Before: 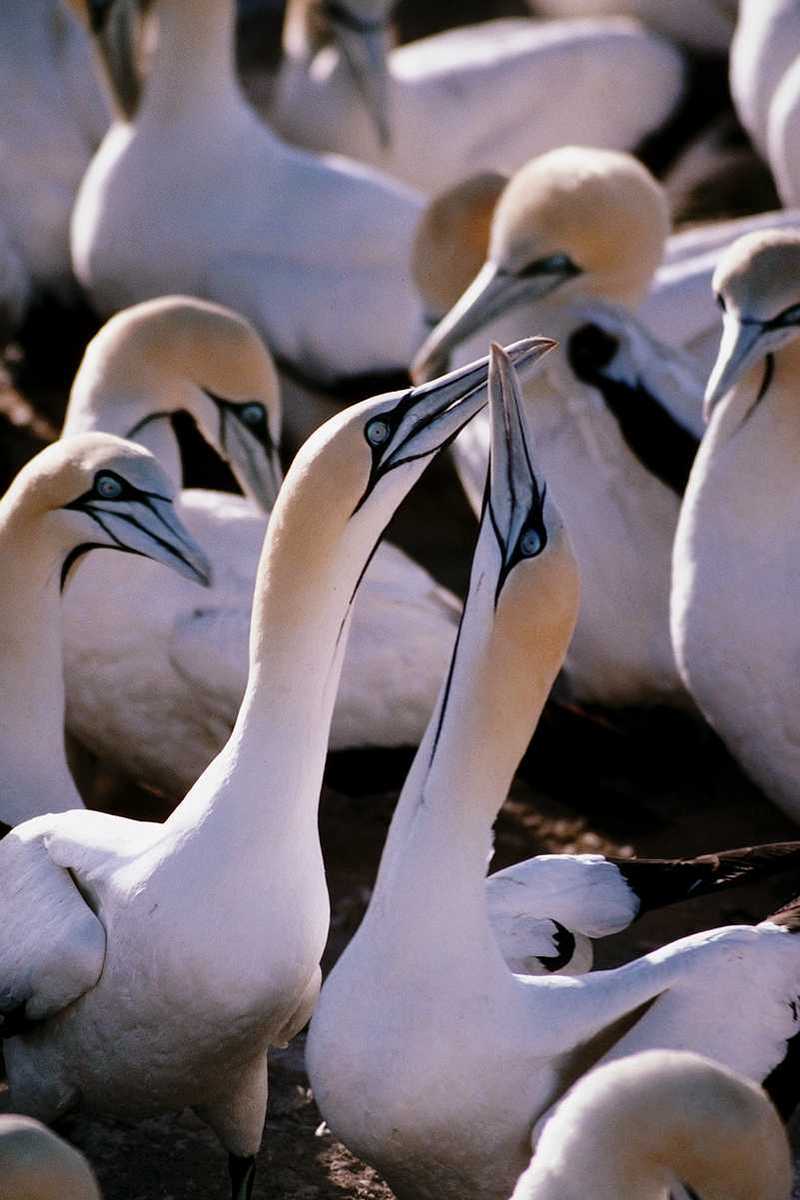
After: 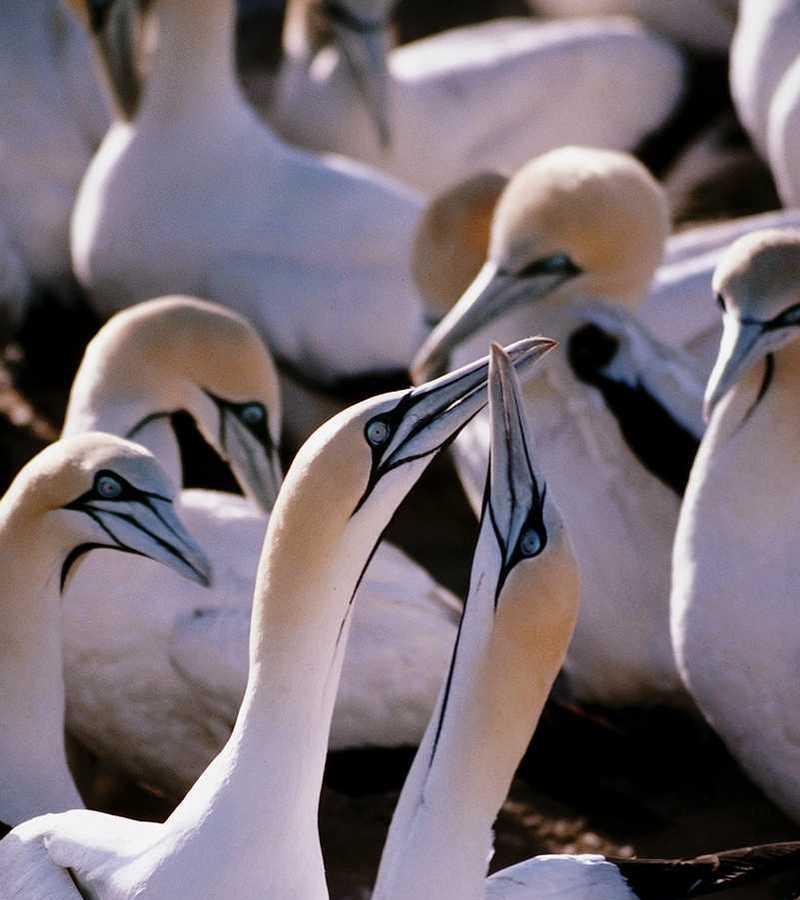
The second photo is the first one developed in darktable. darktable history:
crop: bottom 24.99%
